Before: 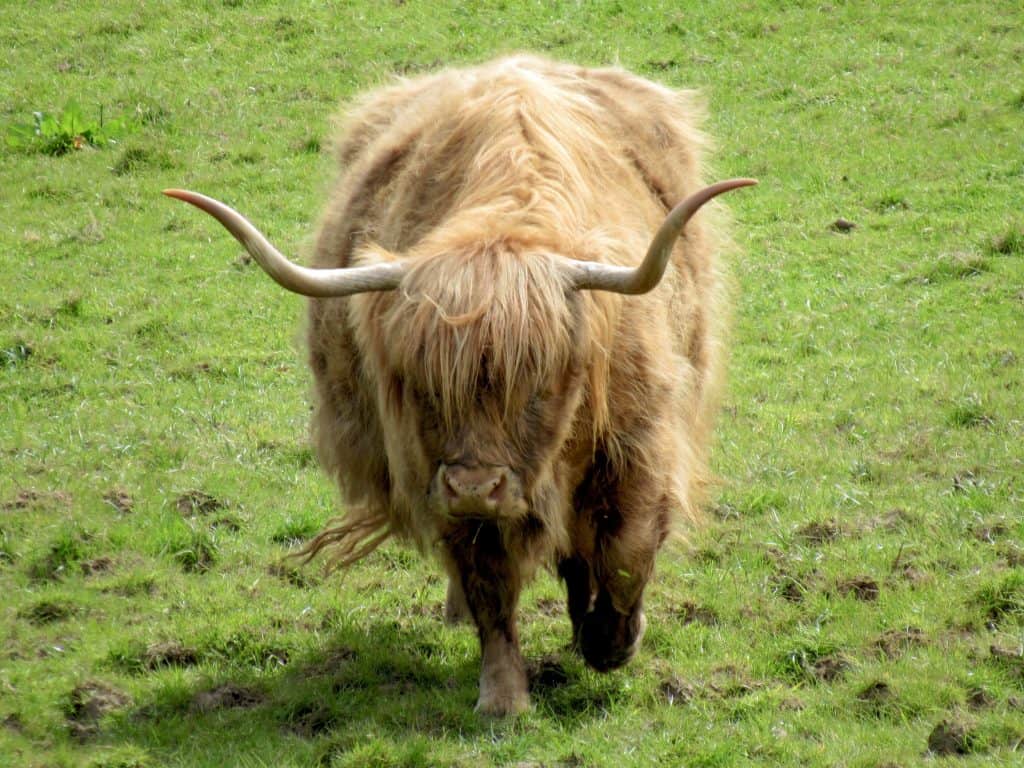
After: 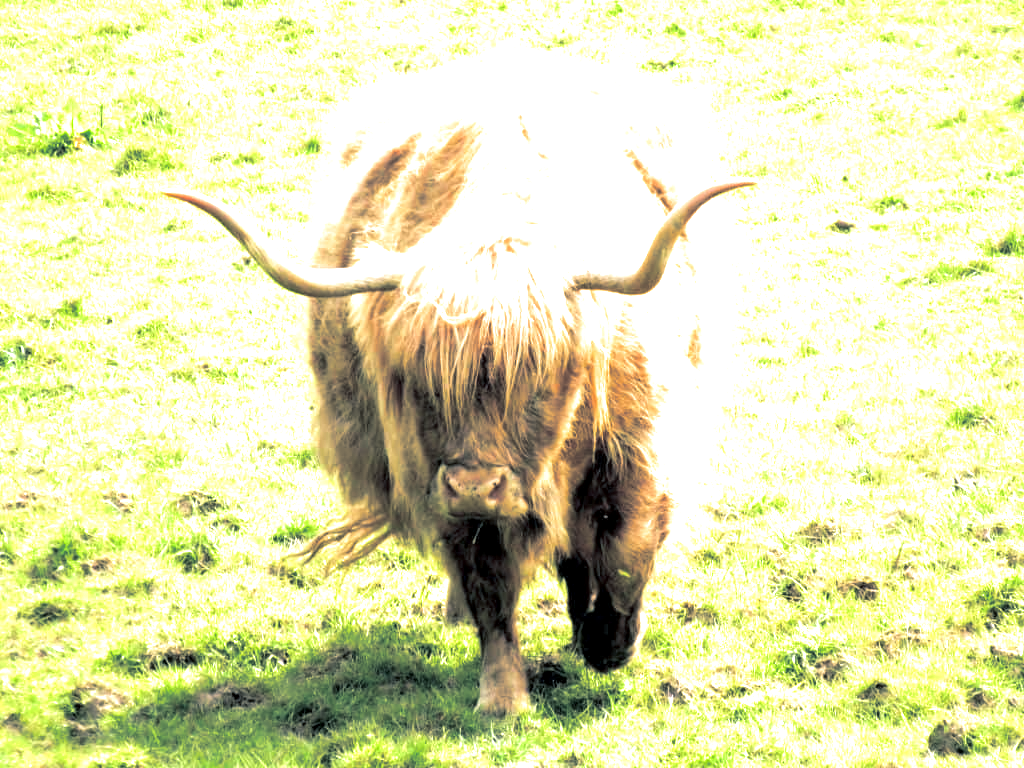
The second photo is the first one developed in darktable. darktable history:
exposure: black level correction 0.001, exposure 1.822 EV, compensate exposure bias true, compensate highlight preservation false
white balance: red 1.045, blue 0.932
split-toning: shadows › hue 205.2°, shadows › saturation 0.29, highlights › hue 50.4°, highlights › saturation 0.38, balance -49.9
